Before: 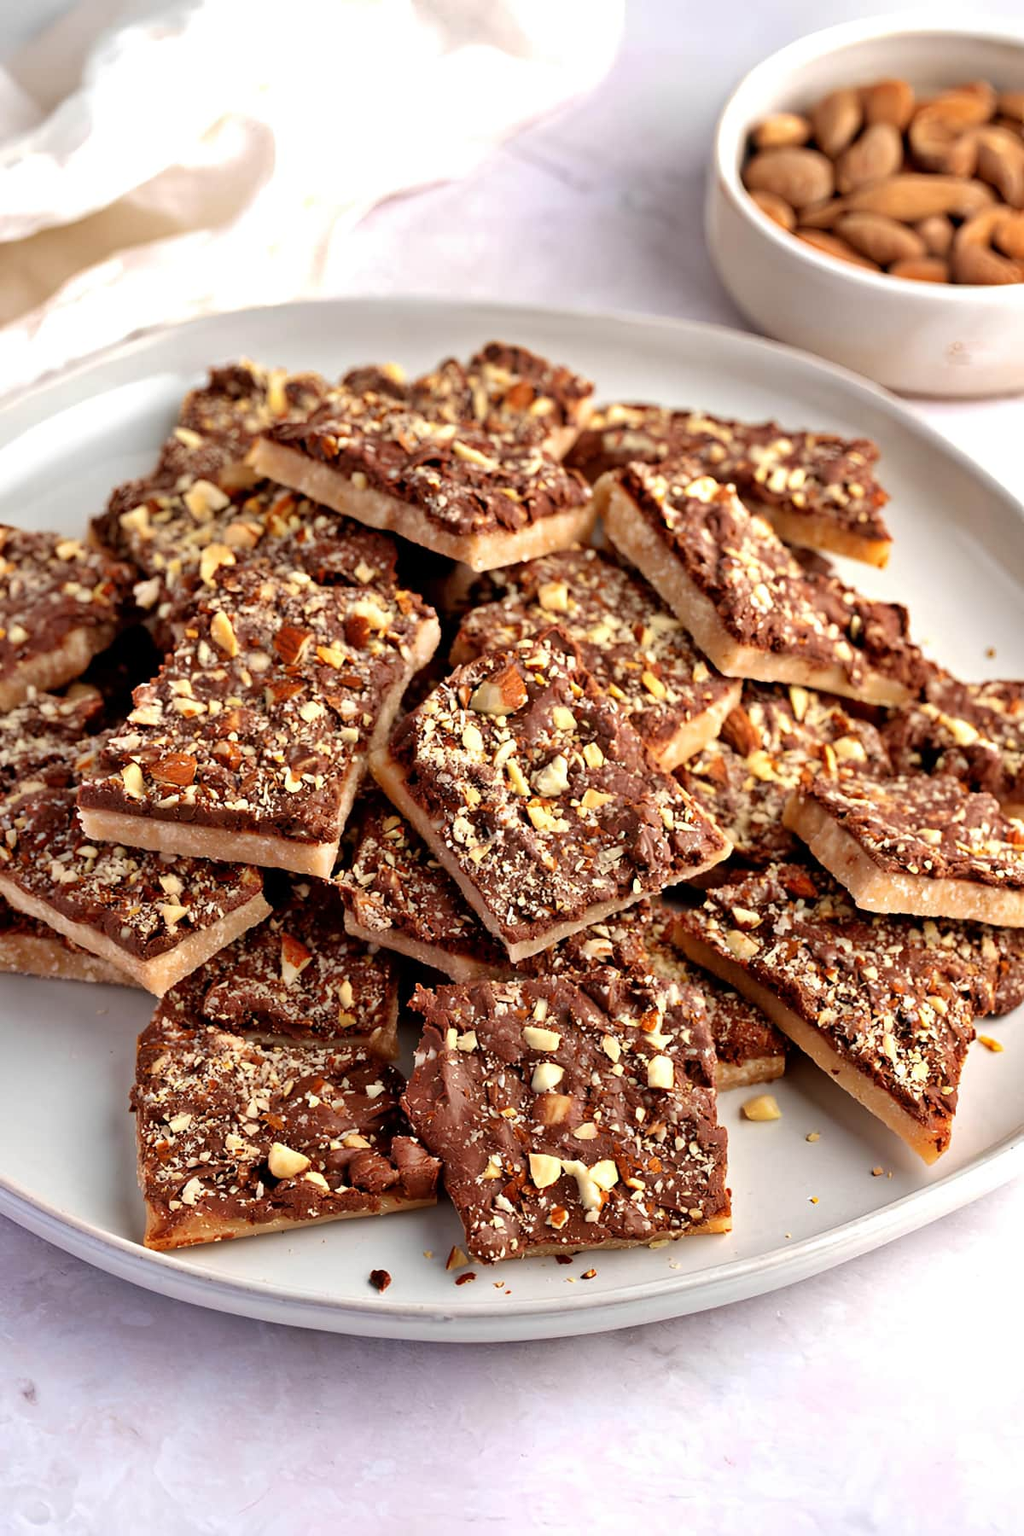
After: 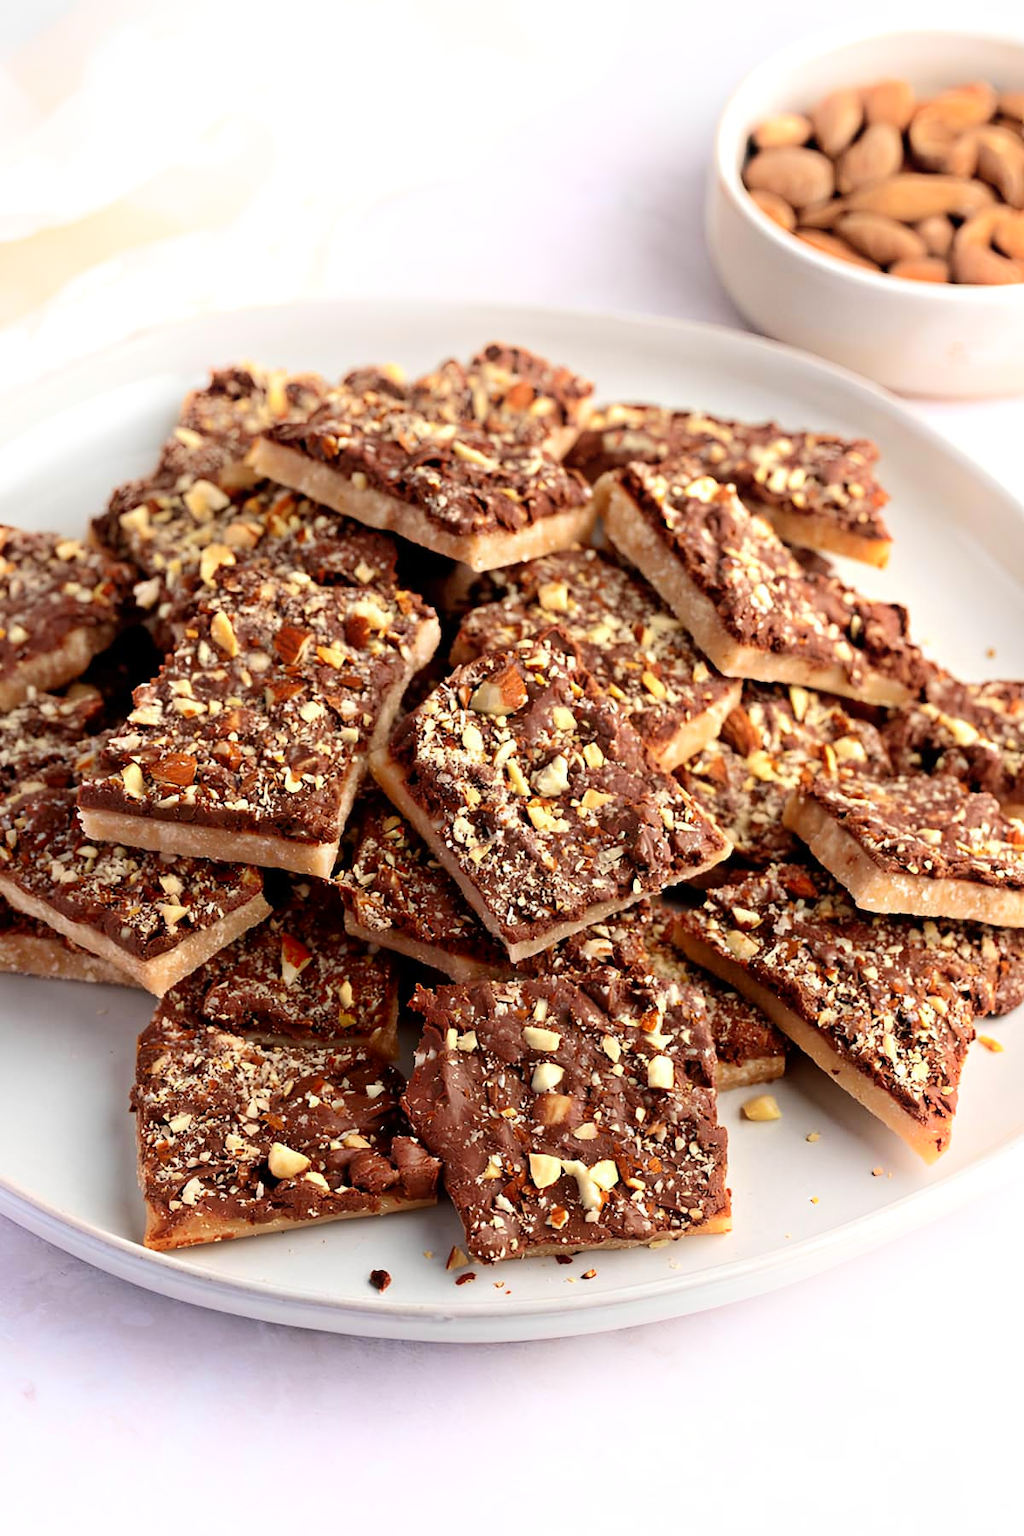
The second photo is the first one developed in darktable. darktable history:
shadows and highlights: shadows -89.58, highlights 91.88, shadows color adjustment 98.02%, highlights color adjustment 58.93%, soften with gaussian
